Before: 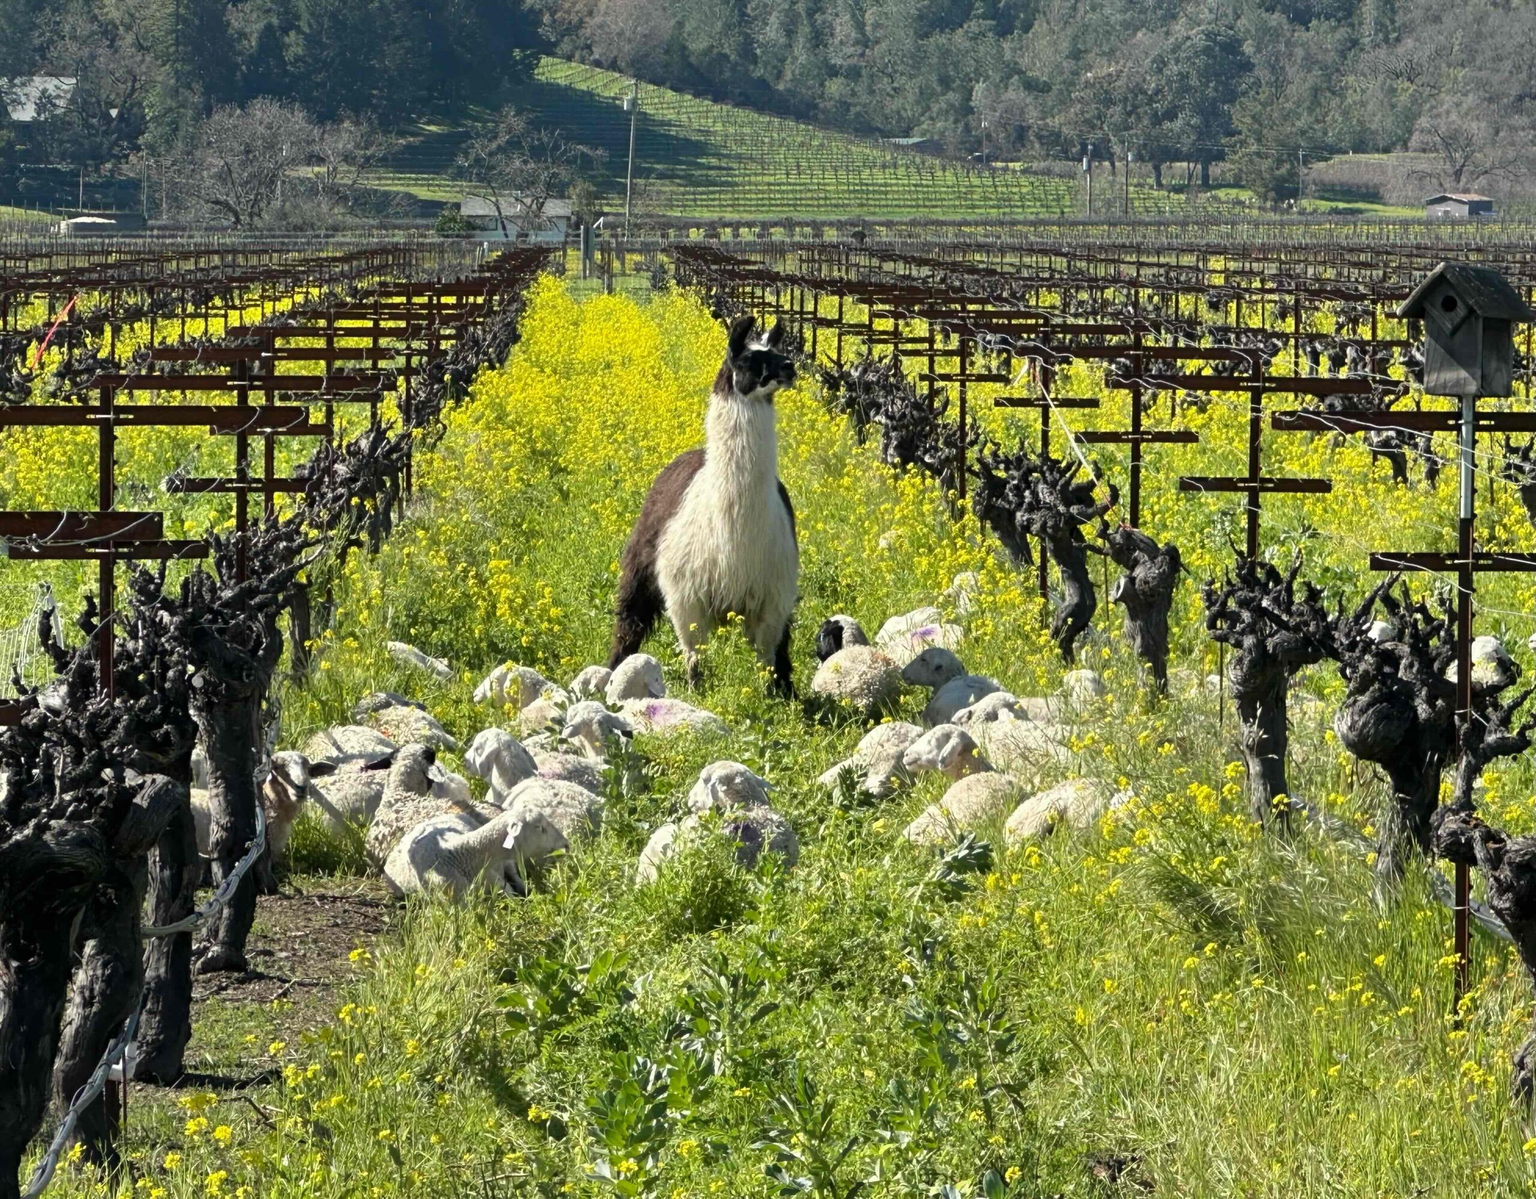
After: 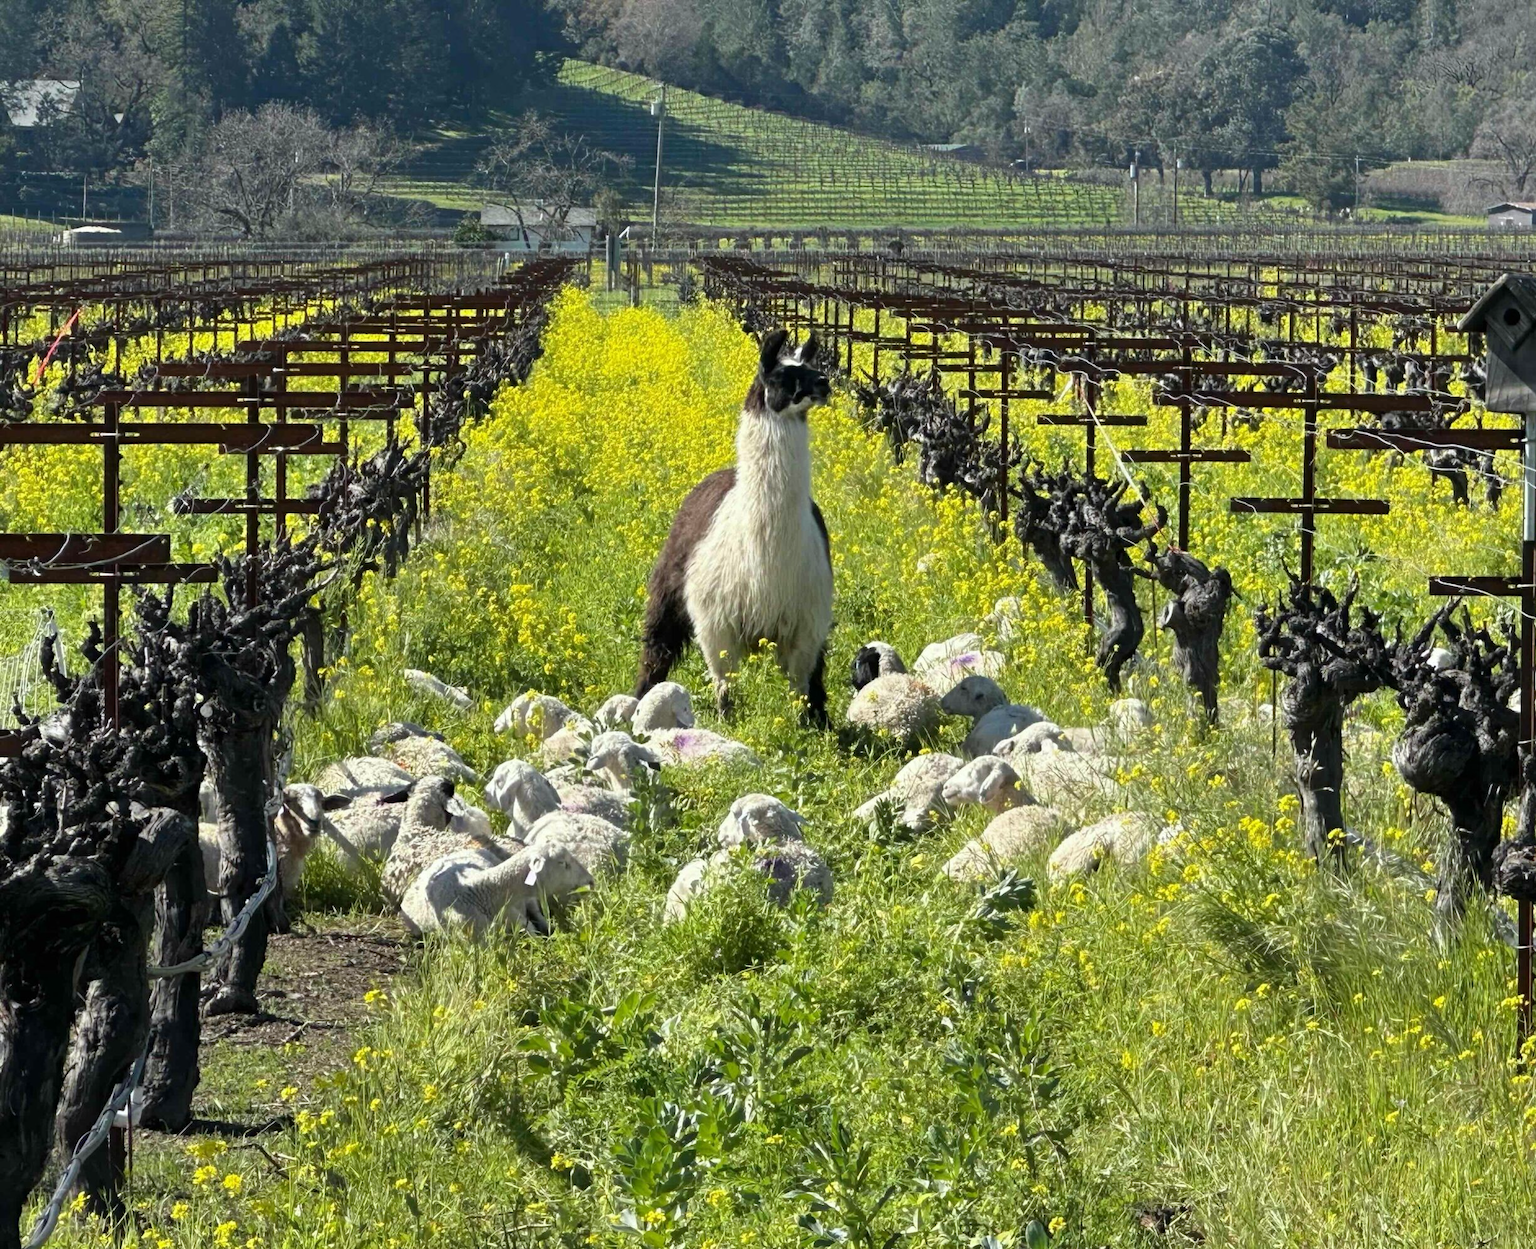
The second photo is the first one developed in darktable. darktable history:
white balance: red 0.988, blue 1.017
crop: right 4.126%, bottom 0.031%
